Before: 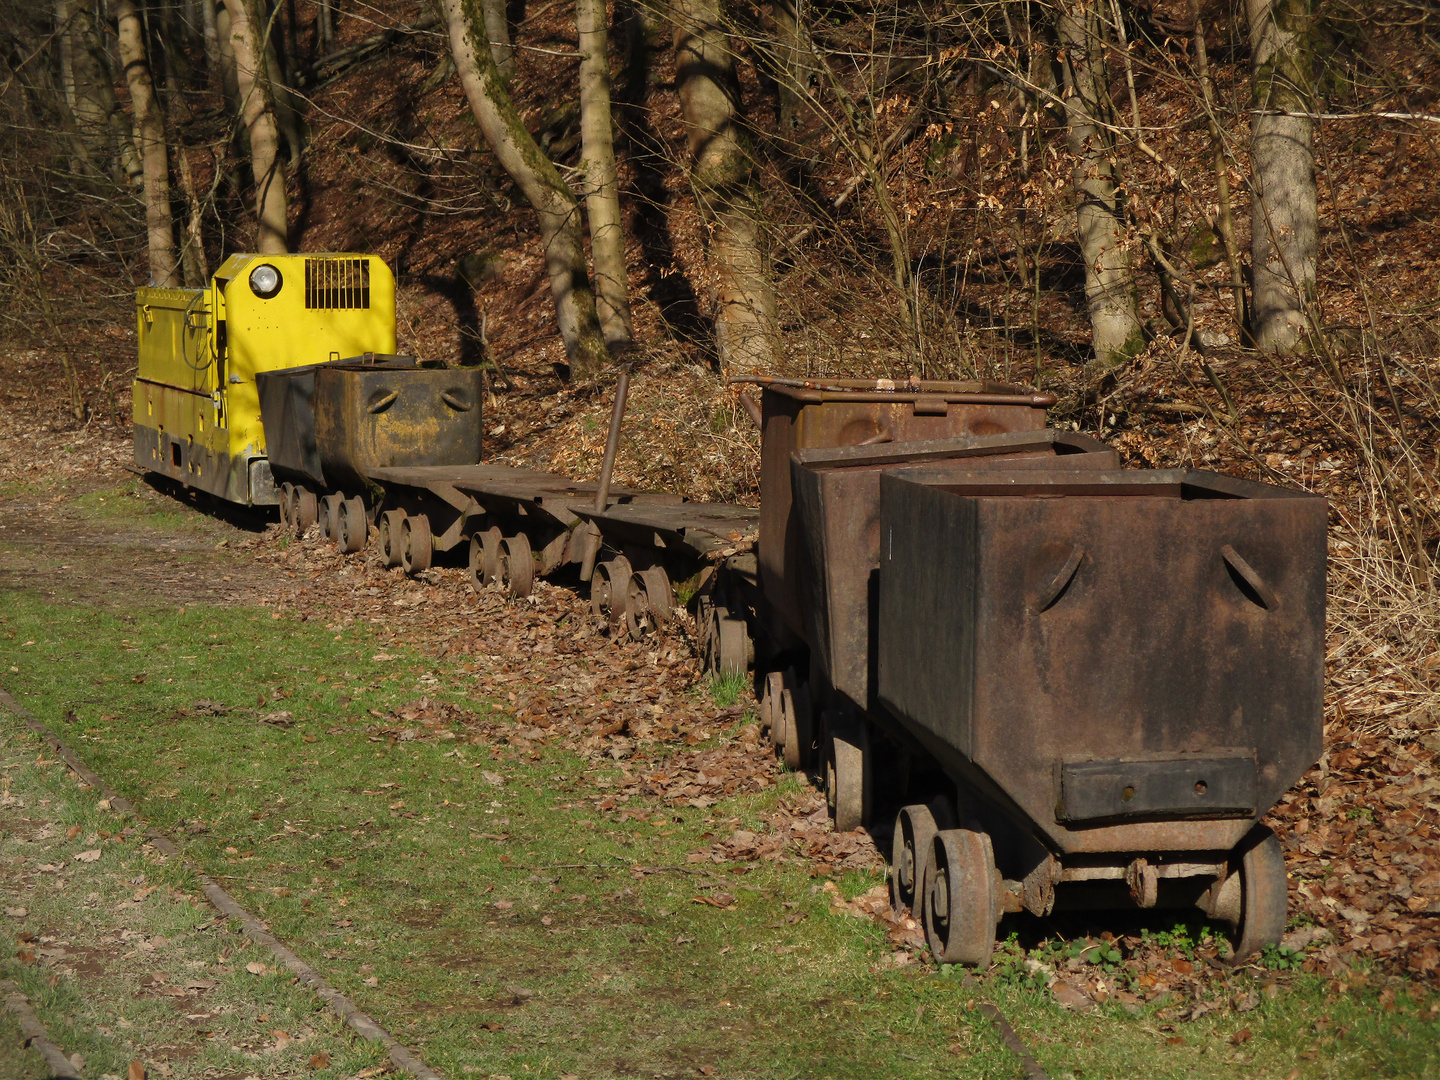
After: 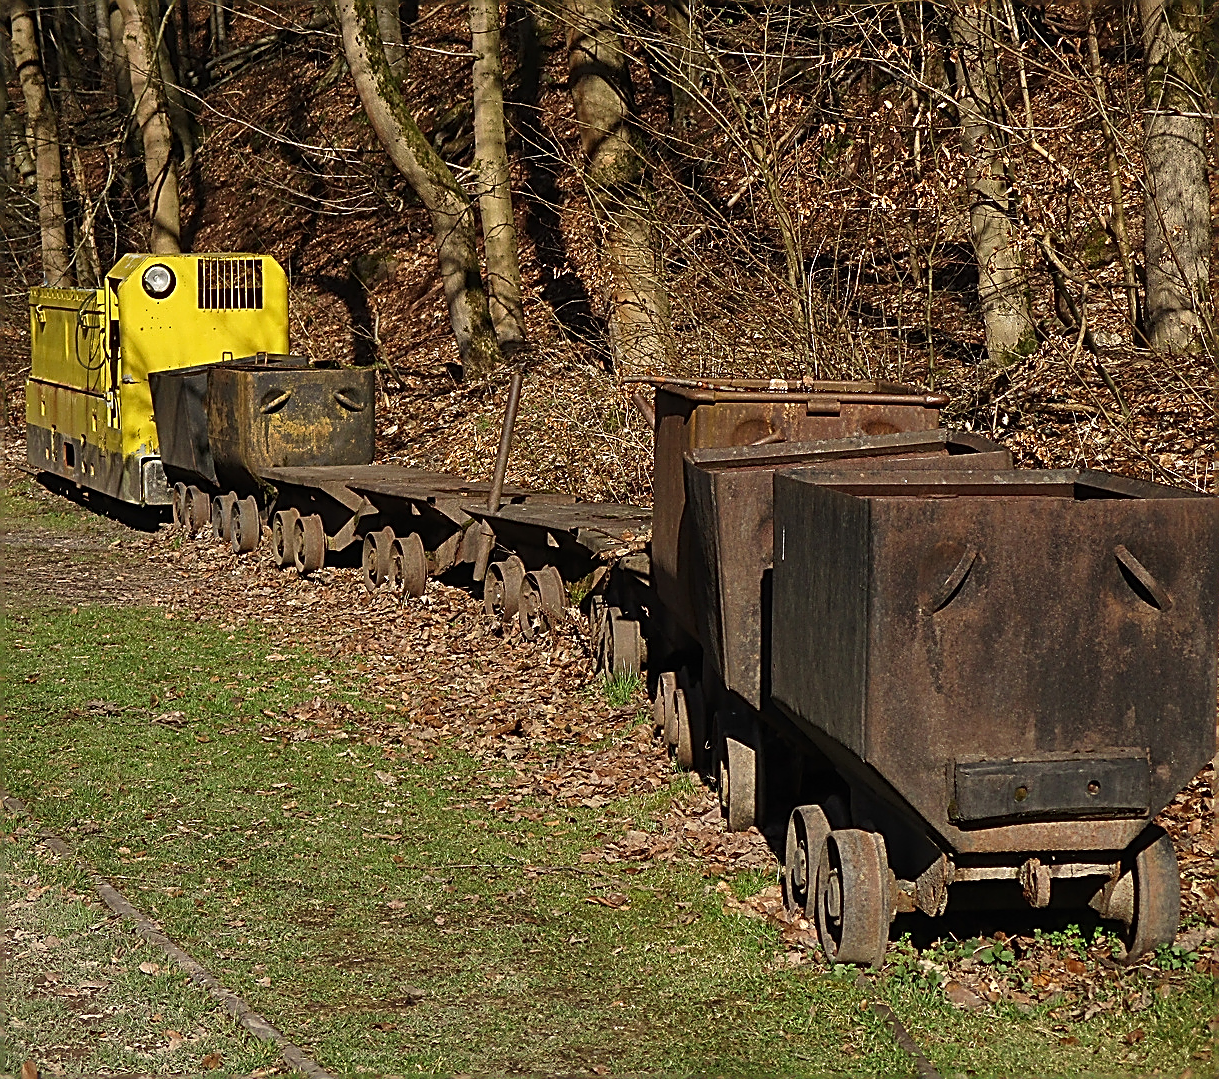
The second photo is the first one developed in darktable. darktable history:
contrast brightness saturation: contrast 0.099, brightness 0.012, saturation 0.021
crop: left 7.487%, right 7.794%
sharpen: amount 1.991
